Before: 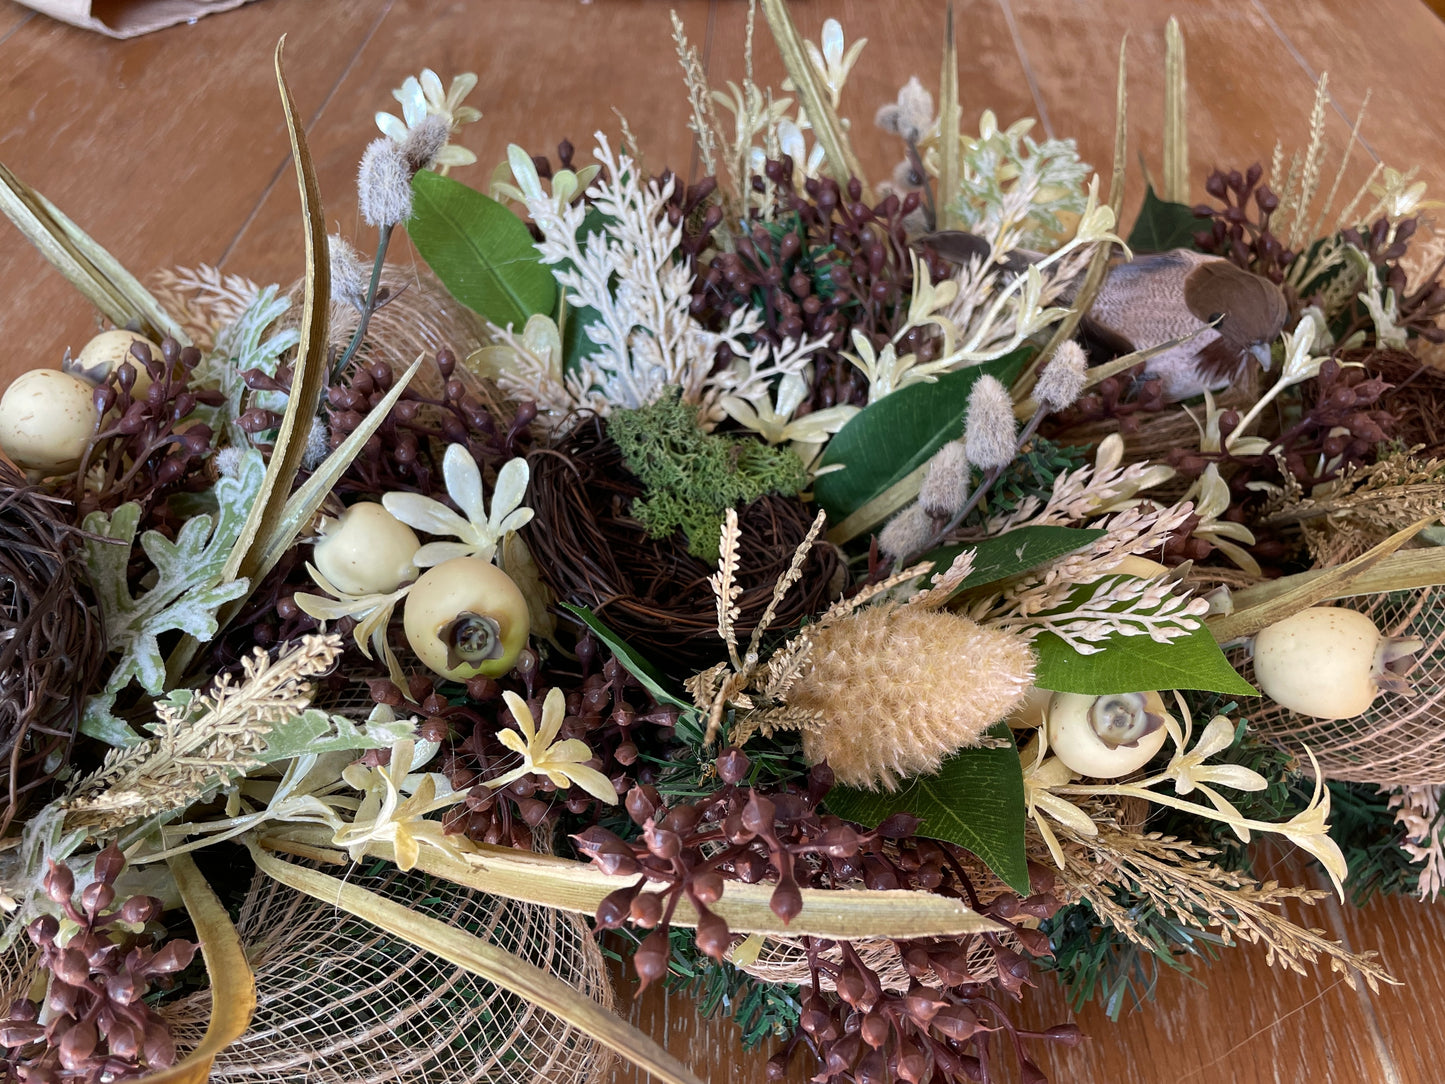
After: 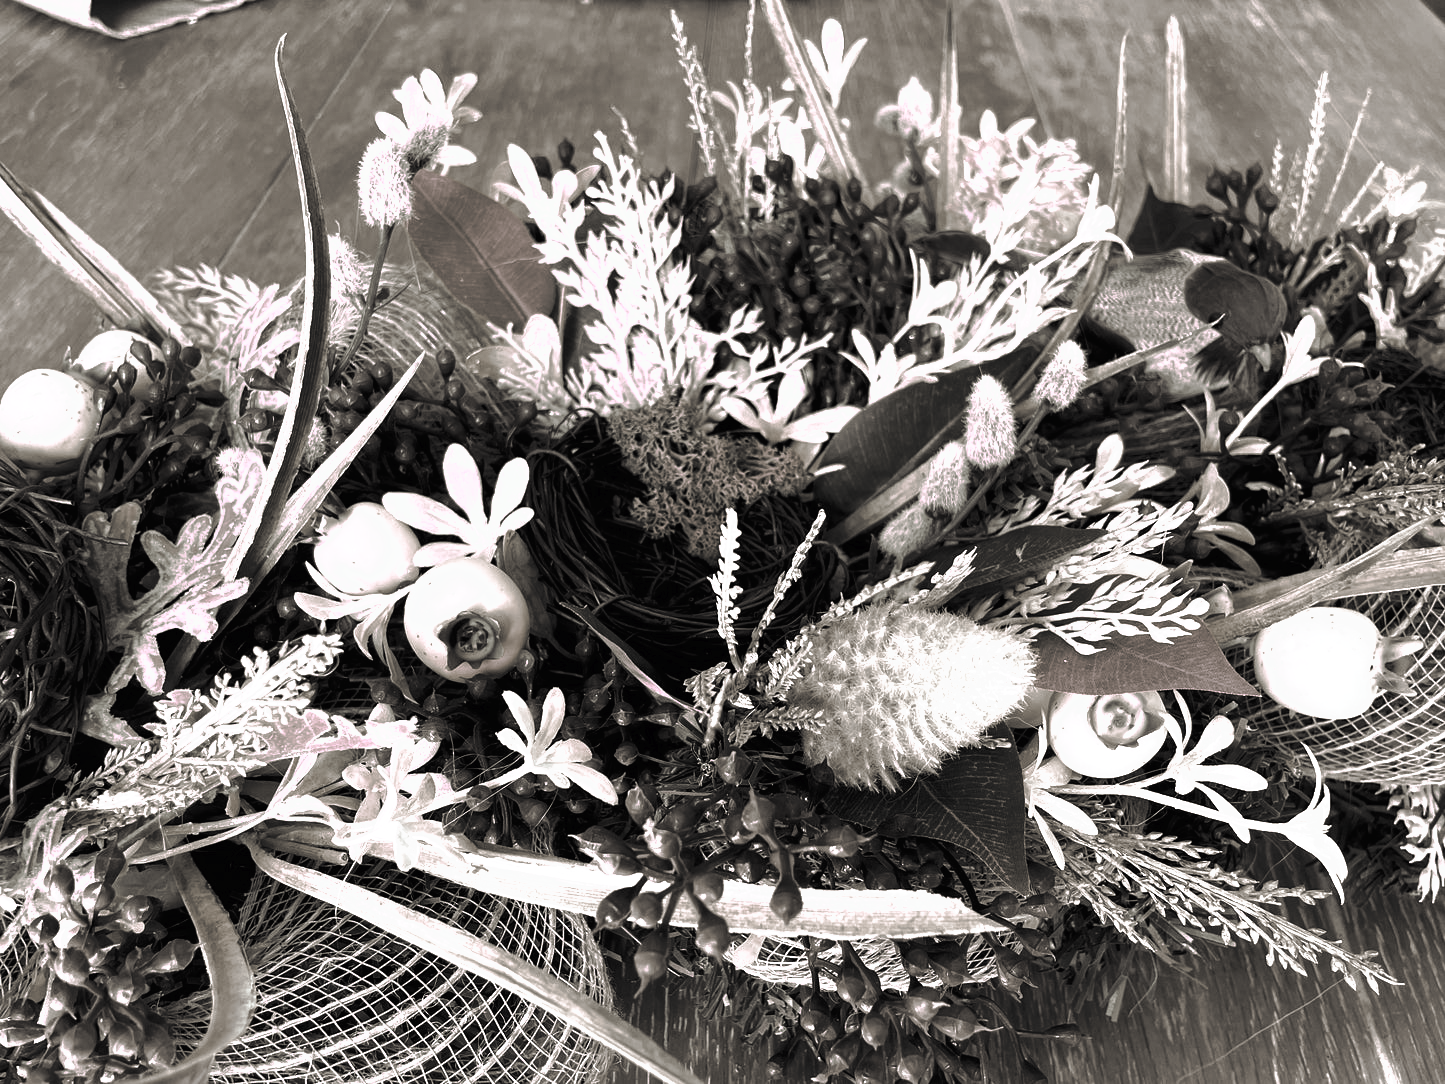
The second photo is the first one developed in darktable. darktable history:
tone curve: curves: ch0 [(0, 0) (0.003, 0.008) (0.011, 0.011) (0.025, 0.013) (0.044, 0.022) (0.069, 0.038) (0.1, 0.061) (0.136, 0.096) (0.177, 0.135) (0.224, 0.176) (0.277, 0.246) (0.335, 0.323) (0.399, 0.407) (0.468, 0.511) (0.543, 0.612) (0.623, 0.711) (0.709, 0.855) (0.801, 0.988) (0.898, 0.985) (1, 1)], preserve colors none
color look up table: target L [98.26, 73.28, 83.87, 77.74, 95.64, 70.88, 69.94, 66.32, 54.03, 53.98, 54.04, 44.83, 29.7, 200.2, 100.73, 95.11, 69.81, 69.18, 58.64, 50.9, 50.21, 50.26, 50.82, 37.13, 32.34, 19.28, 98.29, 76.6, 69.96, 64.75, 65.53, 63.98, 51.91, 52.41, 49.15, 50.9, 37.86, 28.29, 35.69, 8.261, 1.645, 83.56, 100.15, 76.77, 74.55, 65.49, 60.38, 44.63, 26.09], target a [6.437, 0.239, 38.46, 0.367, 6.745, 0.408, 0.348, 1.044, 2.62, 2.455, 2.714, 1.25, 0.629, 0, 0, 3.447, 0.605, 0.289, 2.022, 2.496, 1.924, 2.084, 2.167, 0.944, 0.887, 0.213, 6.541, 0.452, 0.485, 1.089, 1.057, 1.047, 2.676, 2.579, 1.77, 2.496, 1.545, 0.408, 1.079, 0.553, -0.077, 38.17, 0.467, 0.221, 0.311, 0.896, 1.265, 1.636, 0.352], target b [-3.027, 0.658, -18.26, -0.278, -3.811, 0.702, 0.966, 1.981, 5.554, 4.959, 5.059, 2.915, 1.941, 0, 0, -2.429, 0.775, 1.292, 5.045, 4.442, 3.762, 4.628, 4.664, 2.504, 2.785, 0.609, -3.487, 0.161, 0.45, 2.36, 2.331, 2.469, 5.622, 5.207, 4.491, 4.442, 2.324, 2.037, 2.878, 0.184, 0.946, -14.91, -0.353, 0.074, 0.428, 1.896, 4.712, 2.659, 1.785], num patches 49
